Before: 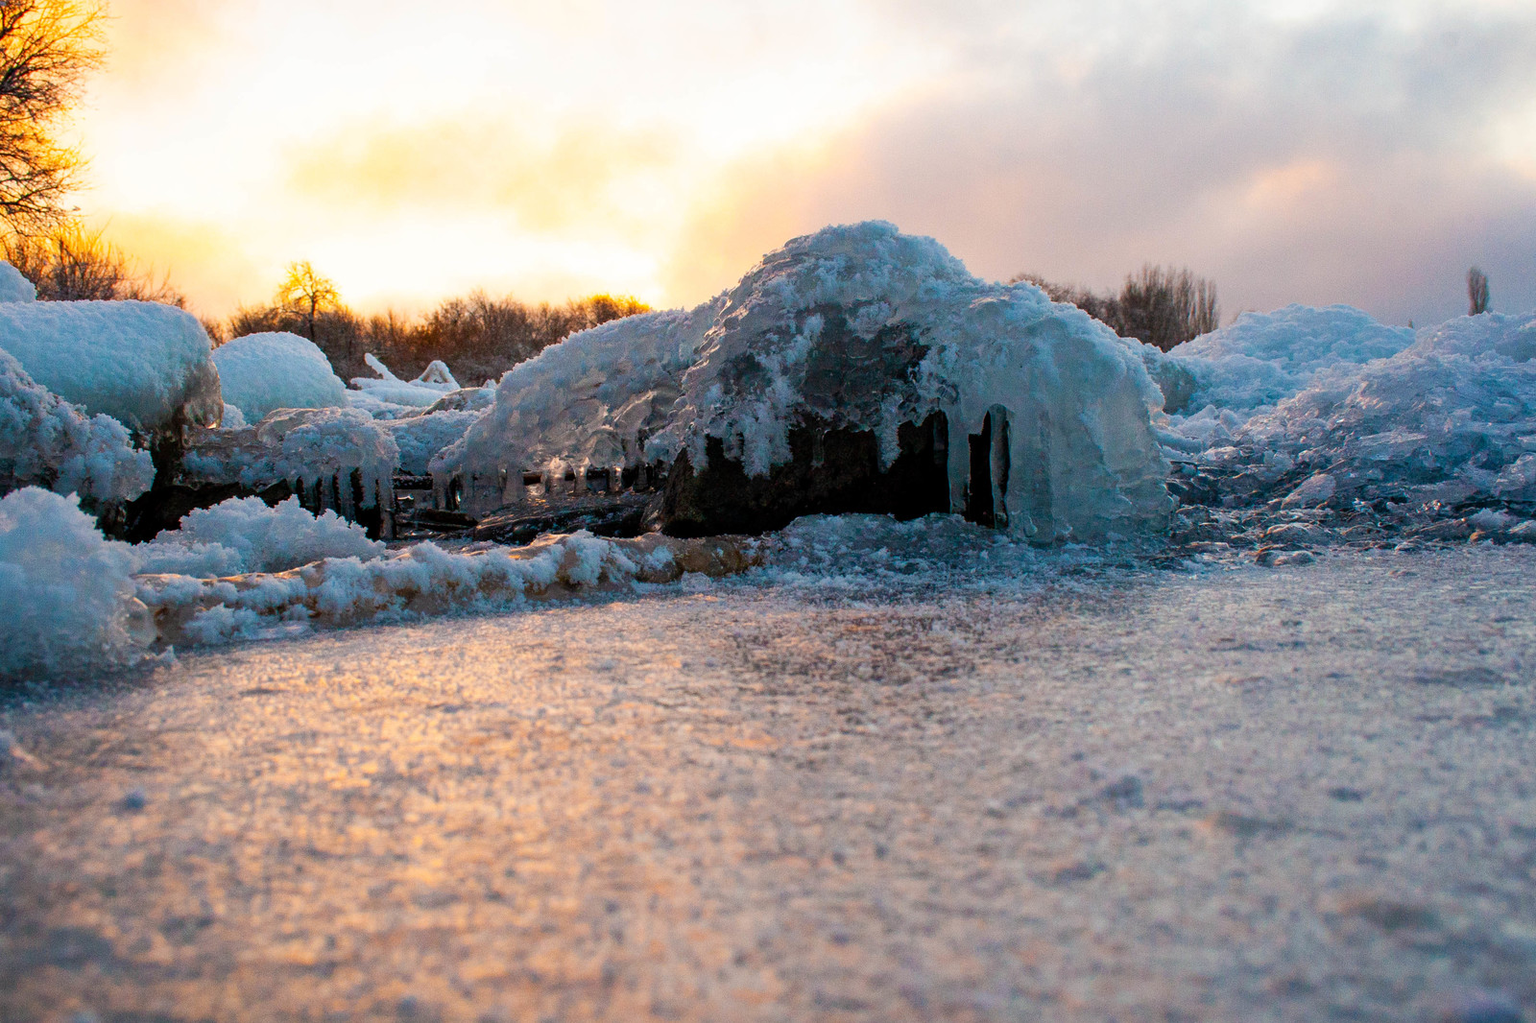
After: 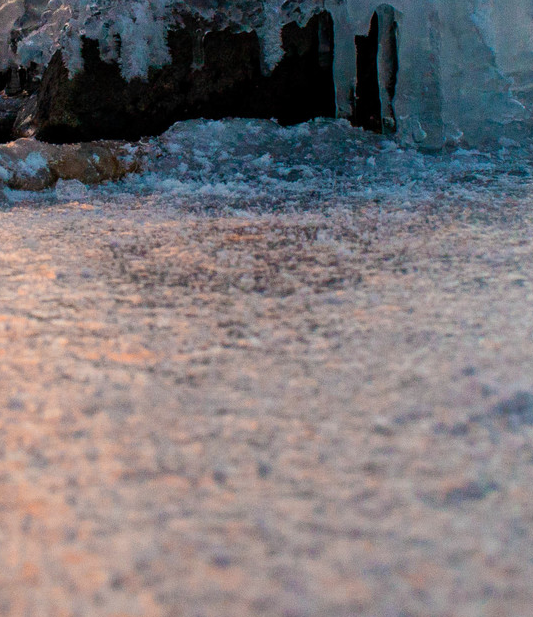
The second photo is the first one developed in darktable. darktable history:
crop: left 40.928%, top 39.197%, right 25.708%, bottom 2.852%
color zones: curves: ch1 [(0, 0.469) (0.072, 0.457) (0.243, 0.494) (0.429, 0.5) (0.571, 0.5) (0.714, 0.5) (0.857, 0.5) (1, 0.469)]; ch2 [(0, 0.499) (0.143, 0.467) (0.242, 0.436) (0.429, 0.493) (0.571, 0.5) (0.714, 0.5) (0.857, 0.5) (1, 0.499)]
exposure: compensate highlight preservation false
